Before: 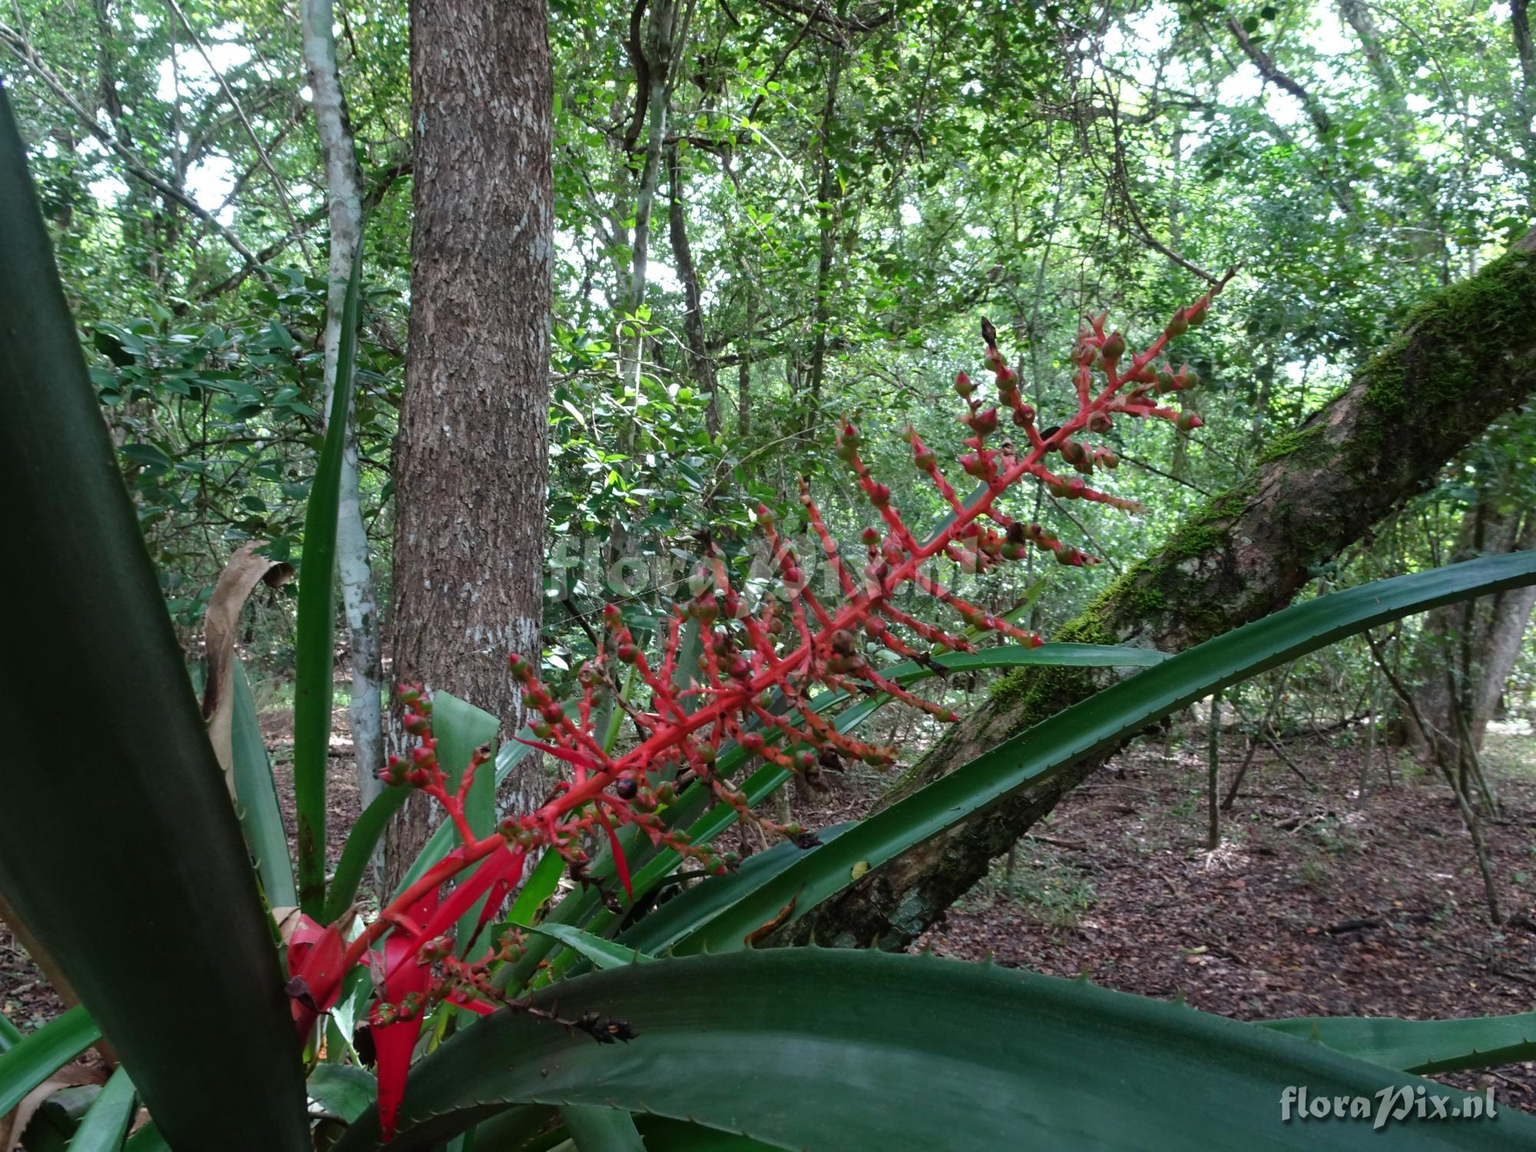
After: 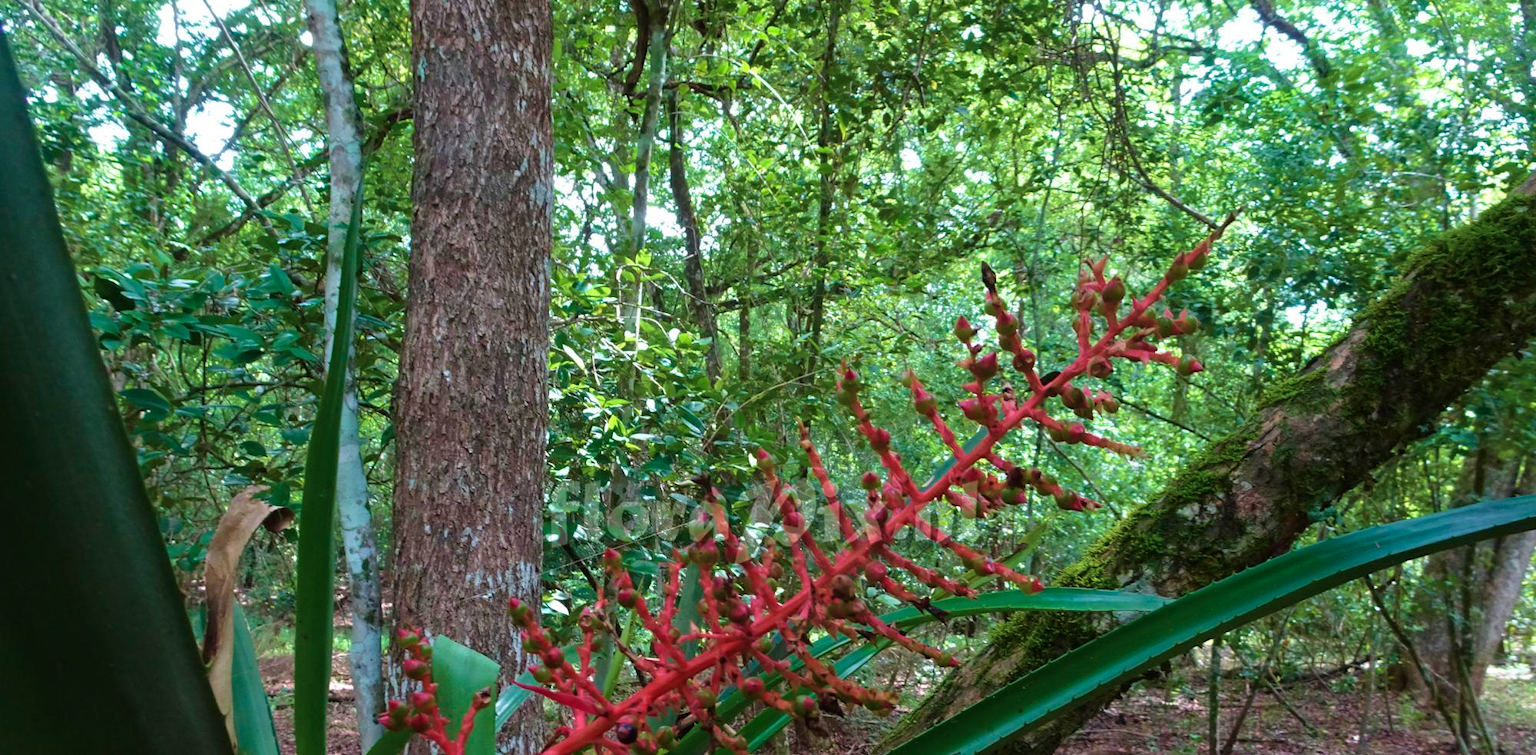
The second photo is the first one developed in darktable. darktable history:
velvia: strength 75%
crop and rotate: top 4.848%, bottom 29.503%
